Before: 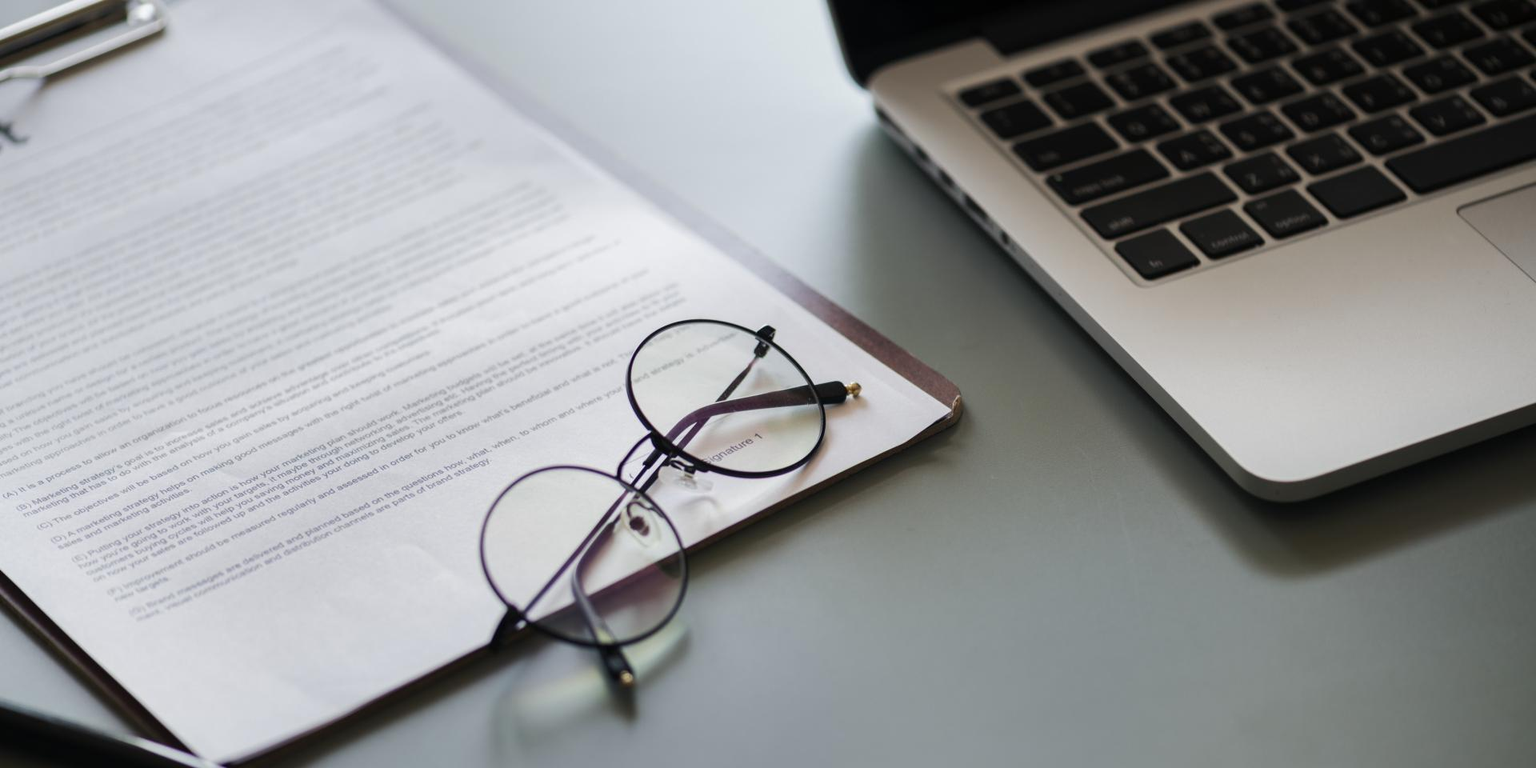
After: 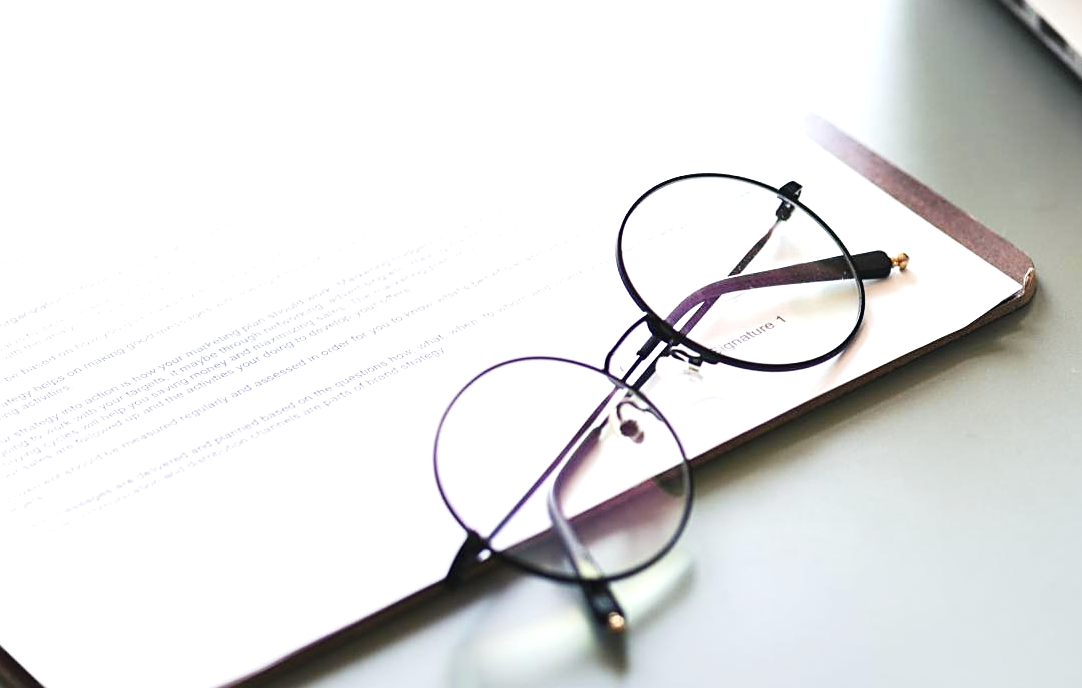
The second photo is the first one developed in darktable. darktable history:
crop: left 8.748%, top 23.588%, right 34.853%, bottom 4.7%
sharpen: on, module defaults
exposure: black level correction 0, exposure 1.335 EV, compensate highlight preservation false
color zones: curves: ch1 [(0, 0.469) (0.072, 0.457) (0.243, 0.494) (0.429, 0.5) (0.571, 0.5) (0.714, 0.5) (0.857, 0.5) (1, 0.469)]; ch2 [(0, 0.499) (0.143, 0.467) (0.242, 0.436) (0.429, 0.493) (0.571, 0.5) (0.714, 0.5) (0.857, 0.5) (1, 0.499)]
tone curve: curves: ch0 [(0, 0.011) (0.139, 0.106) (0.295, 0.271) (0.499, 0.523) (0.739, 0.782) (0.857, 0.879) (1, 0.967)]; ch1 [(0, 0) (0.272, 0.249) (0.388, 0.385) (0.469, 0.456) (0.495, 0.497) (0.524, 0.518) (0.602, 0.623) (0.725, 0.779) (1, 1)]; ch2 [(0, 0) (0.125, 0.089) (0.353, 0.329) (0.443, 0.408) (0.502, 0.499) (0.548, 0.549) (0.608, 0.635) (1, 1)], preserve colors none
